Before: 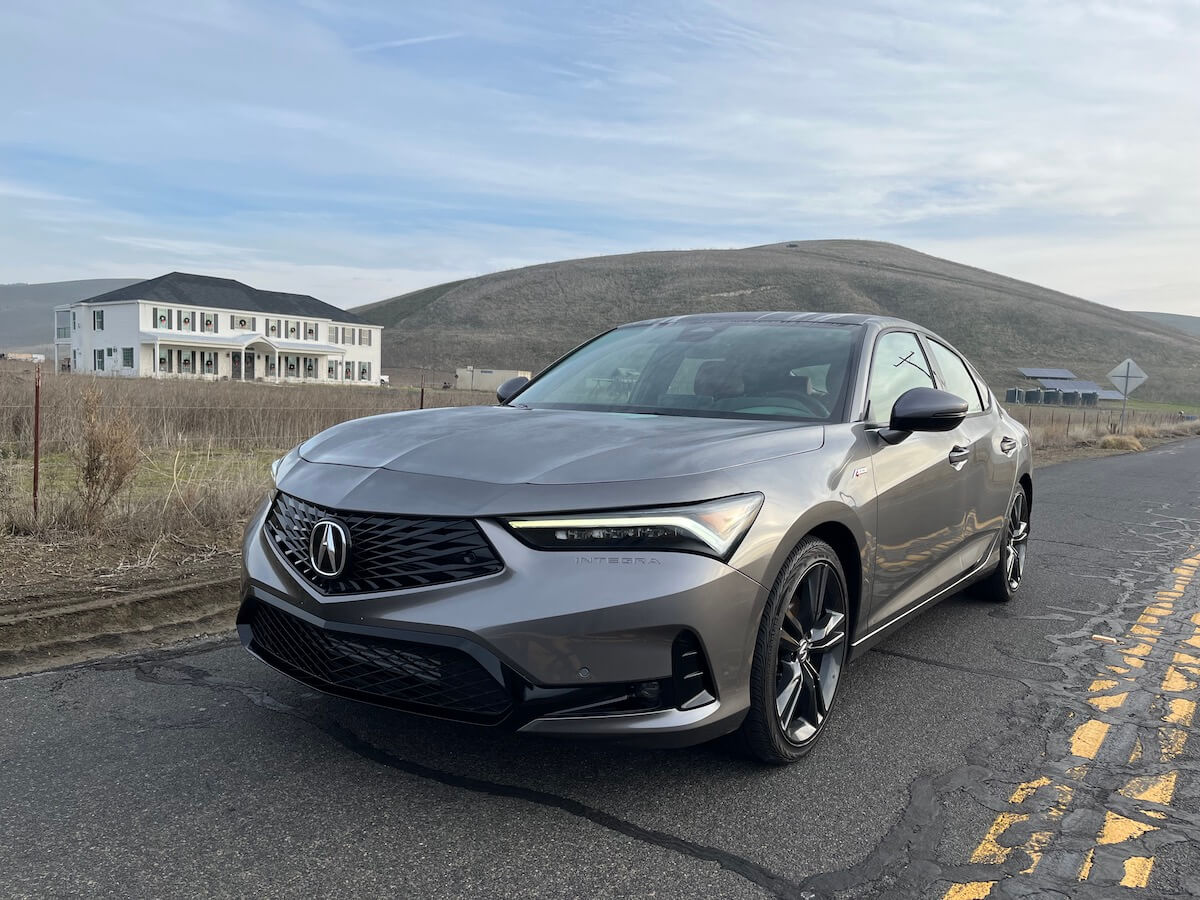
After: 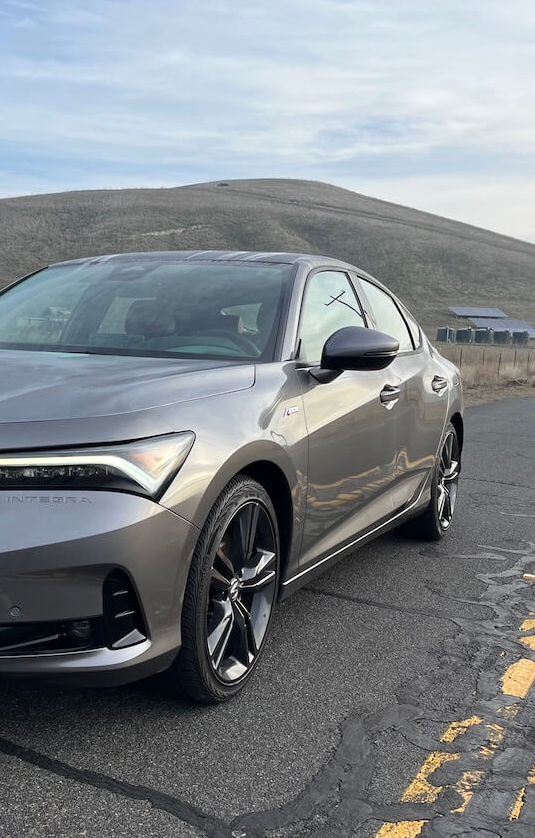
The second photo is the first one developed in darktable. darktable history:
levels: levels [0, 0.492, 0.984]
crop: left 47.463%, top 6.85%, right 7.889%
